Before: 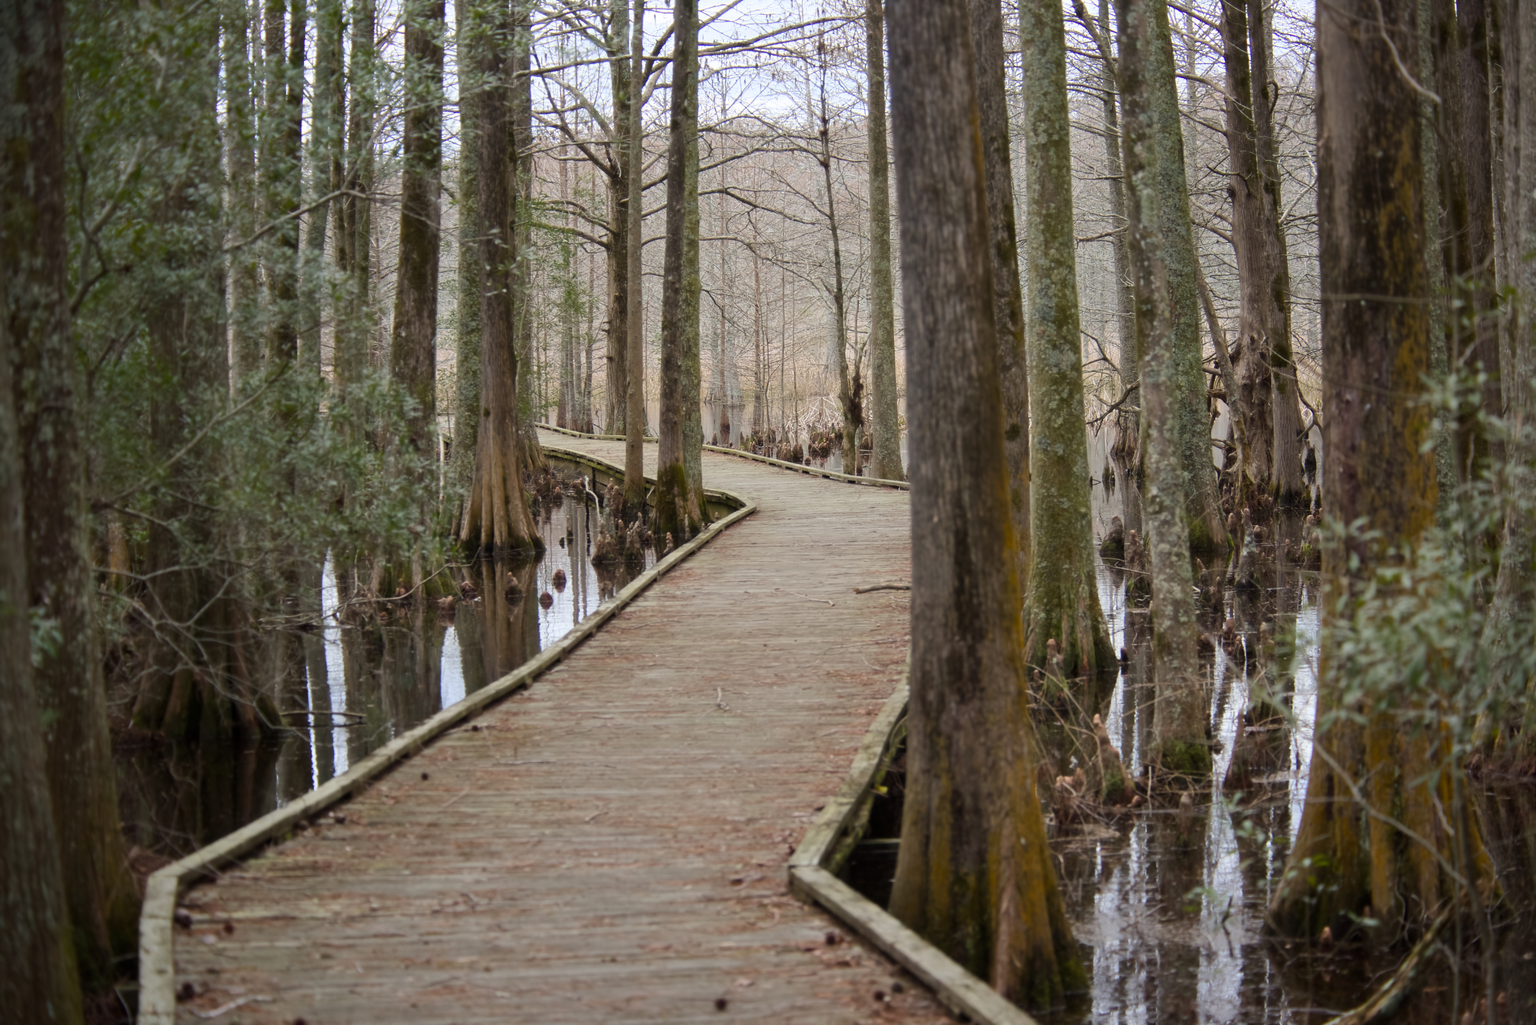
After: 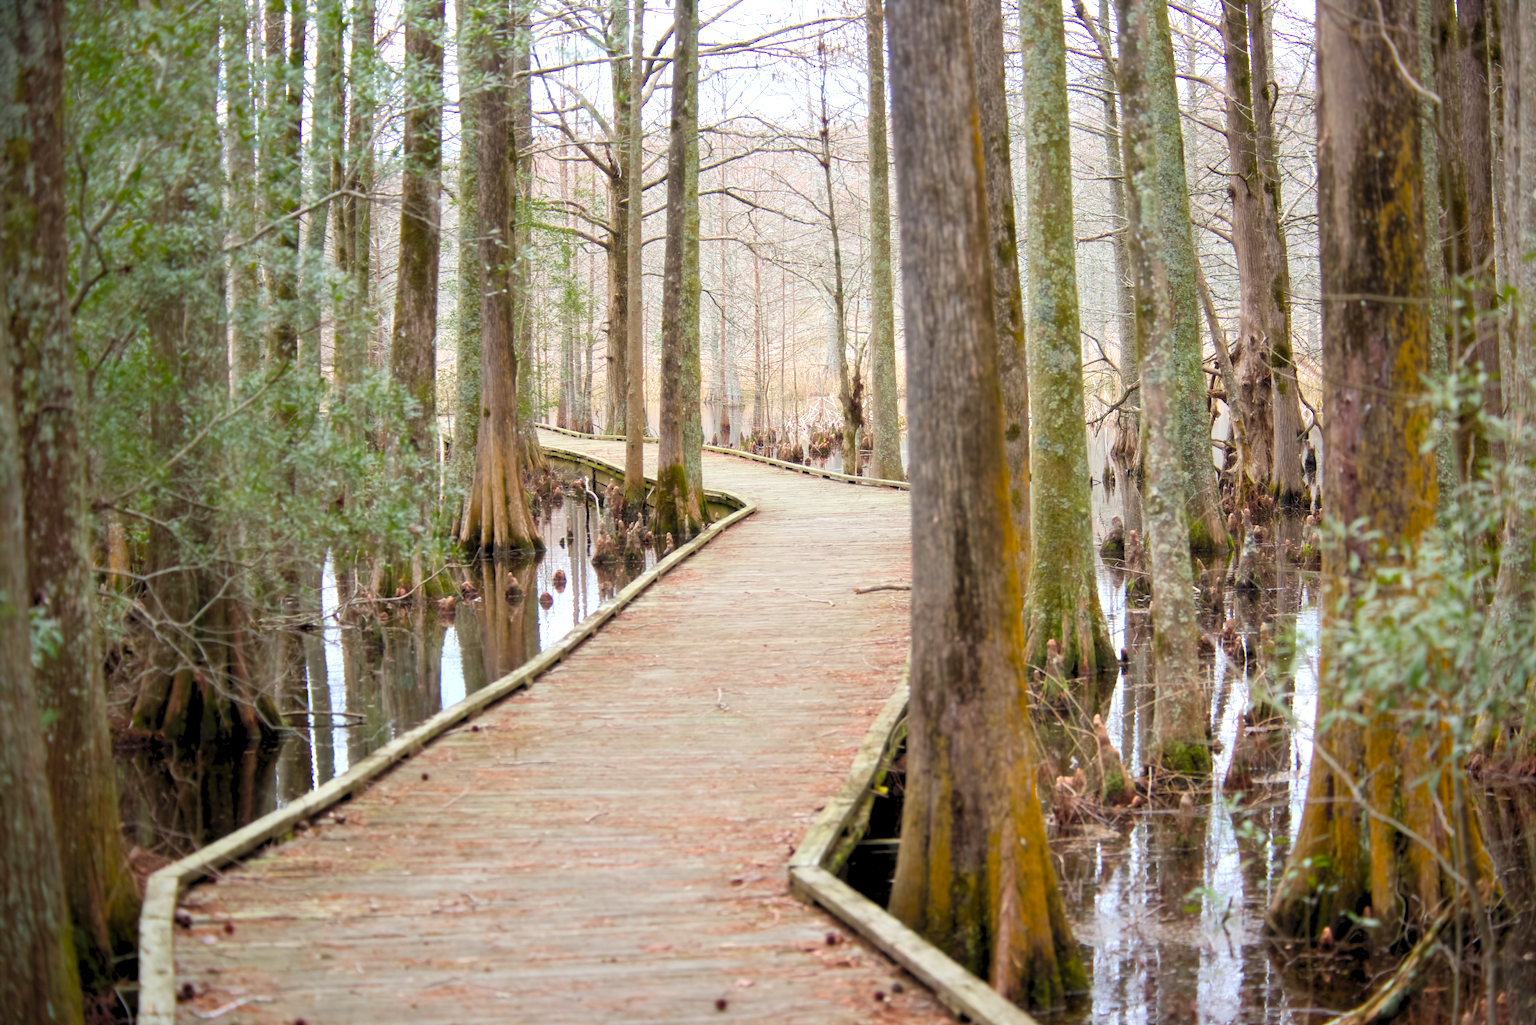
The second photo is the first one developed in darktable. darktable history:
white balance: red 0.982, blue 1.018
levels: levels [0.036, 0.364, 0.827]
